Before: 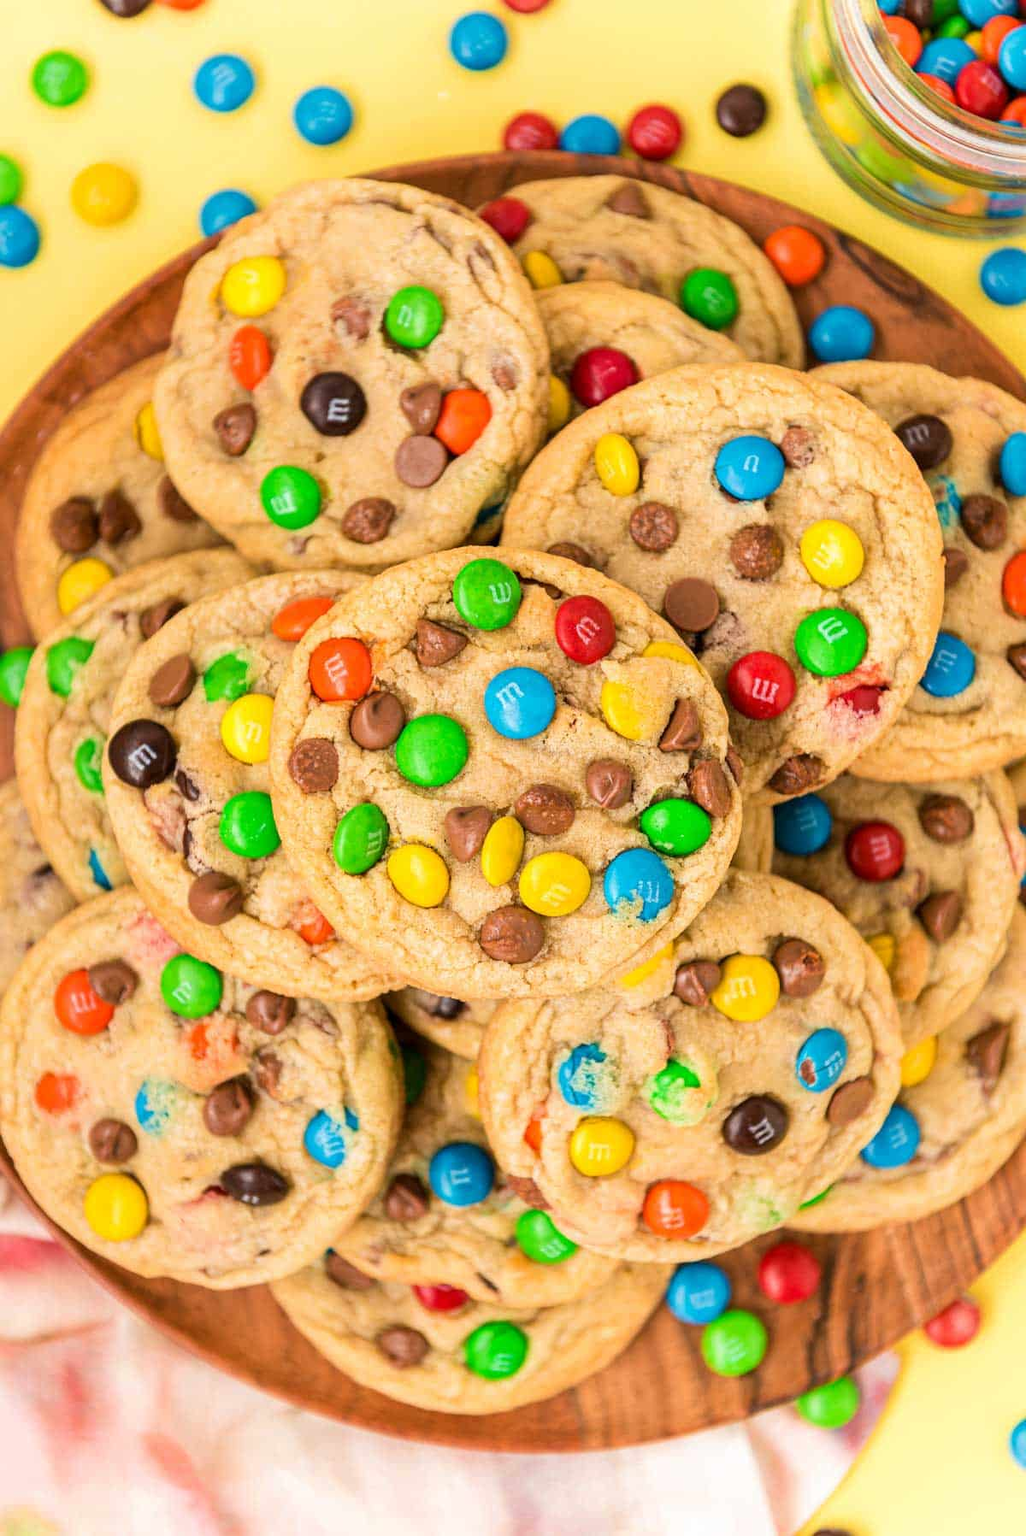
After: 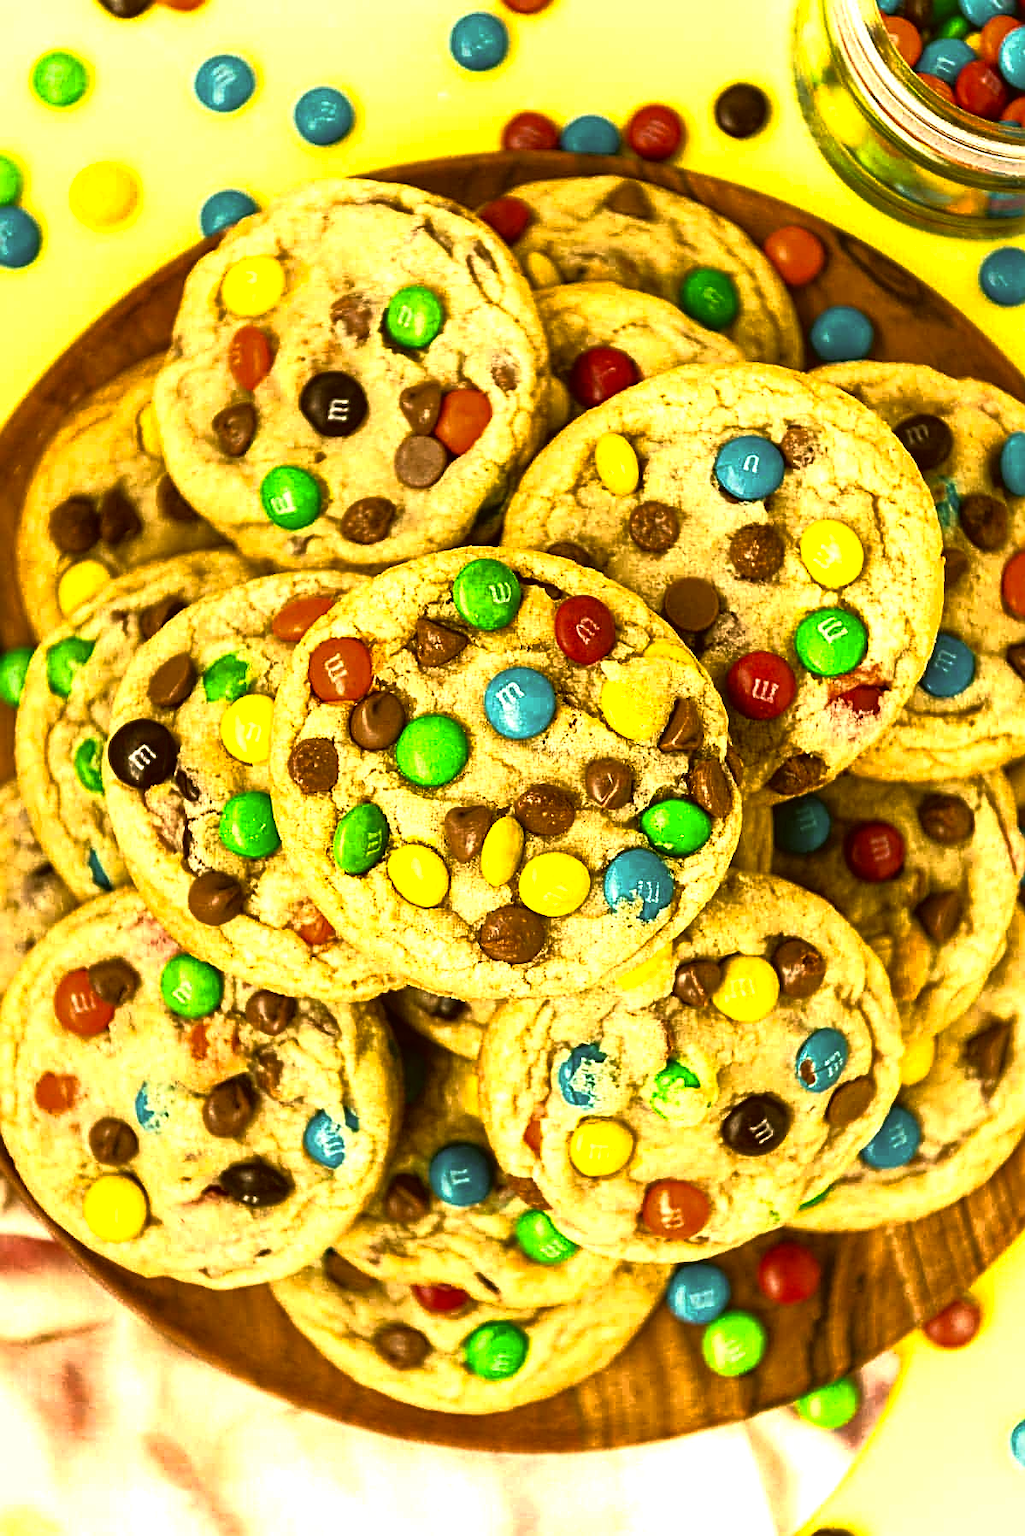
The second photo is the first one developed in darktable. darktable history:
tone equalizer: -8 EV -0.75 EV, -7 EV -0.7 EV, -6 EV -0.6 EV, -5 EV -0.4 EV, -3 EV 0.4 EV, -2 EV 0.6 EV, -1 EV 0.7 EV, +0 EV 0.75 EV, edges refinement/feathering 500, mask exposure compensation -1.57 EV, preserve details no
color correction: highlights a* 0.162, highlights b* 29.53, shadows a* -0.162, shadows b* 21.09
base curve: curves: ch0 [(0, 0) (0.564, 0.291) (0.802, 0.731) (1, 1)]
velvia: strength 29%
sharpen: on, module defaults
